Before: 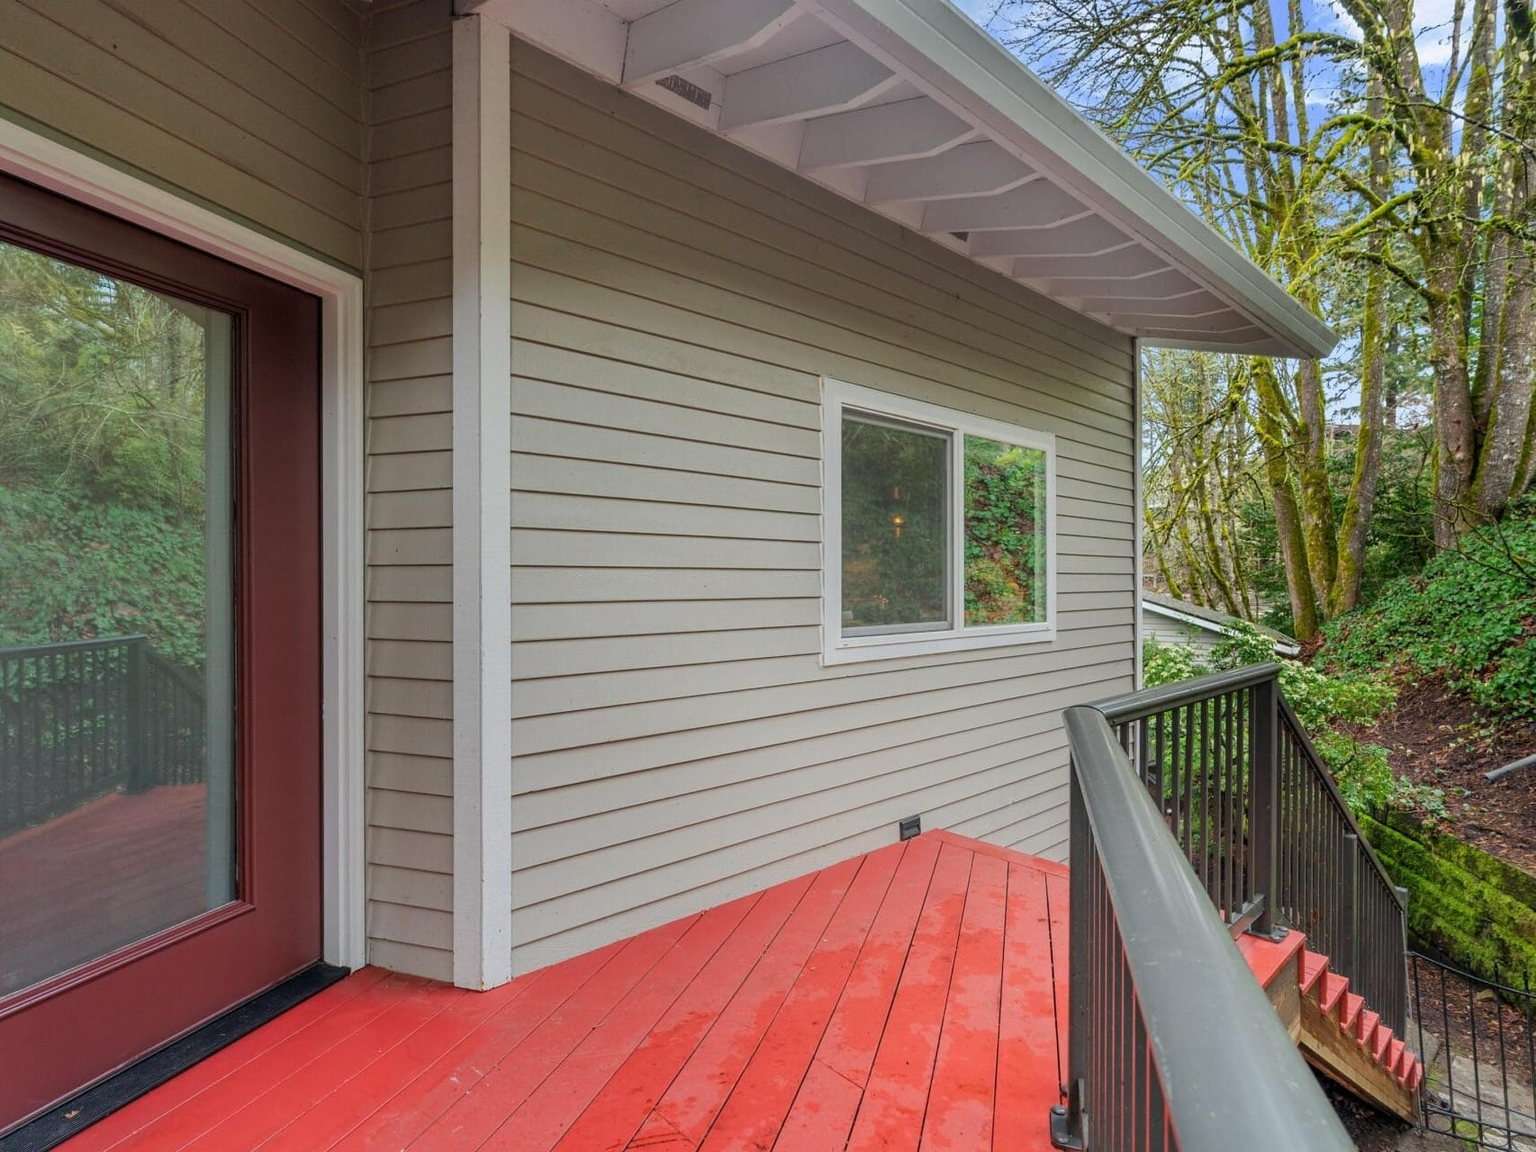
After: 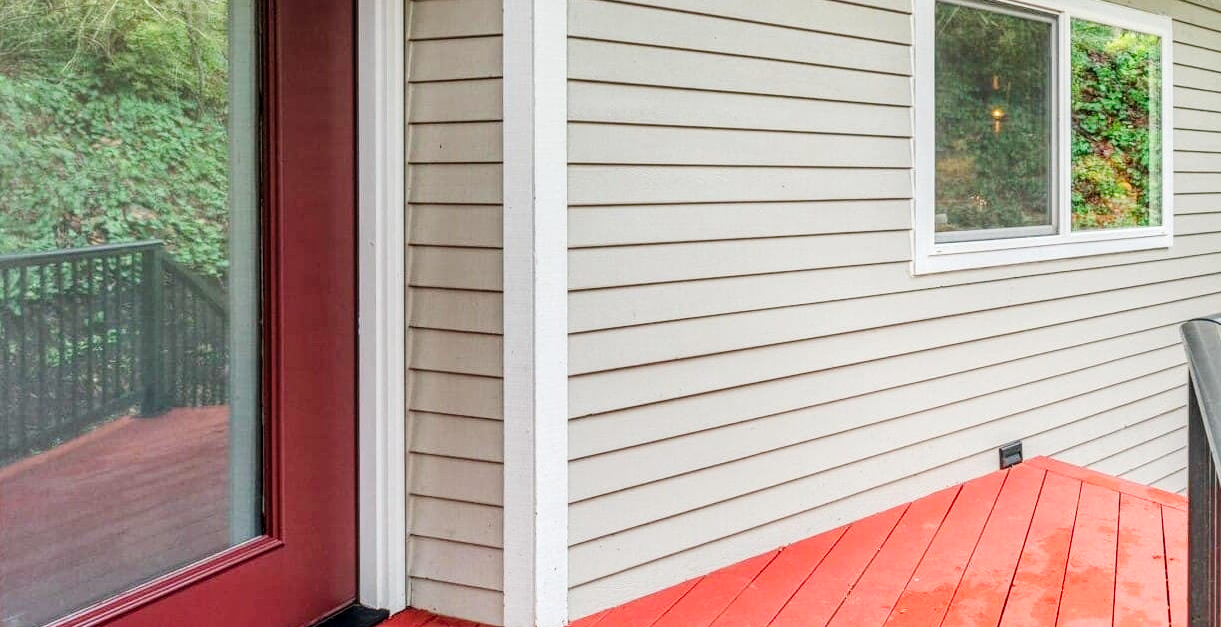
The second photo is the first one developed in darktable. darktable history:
local contrast: on, module defaults
crop: top 36.4%, right 28.417%, bottom 14.581%
exposure: black level correction -0.002, exposure 0.542 EV, compensate highlight preservation false
tone curve: curves: ch0 [(0, 0.01) (0.133, 0.057) (0.338, 0.327) (0.494, 0.55) (0.726, 0.807) (1, 1)]; ch1 [(0, 0) (0.346, 0.324) (0.45, 0.431) (0.5, 0.5) (0.522, 0.517) (0.543, 0.578) (1, 1)]; ch2 [(0, 0) (0.44, 0.424) (0.501, 0.499) (0.564, 0.611) (0.622, 0.667) (0.707, 0.746) (1, 1)], preserve colors none
